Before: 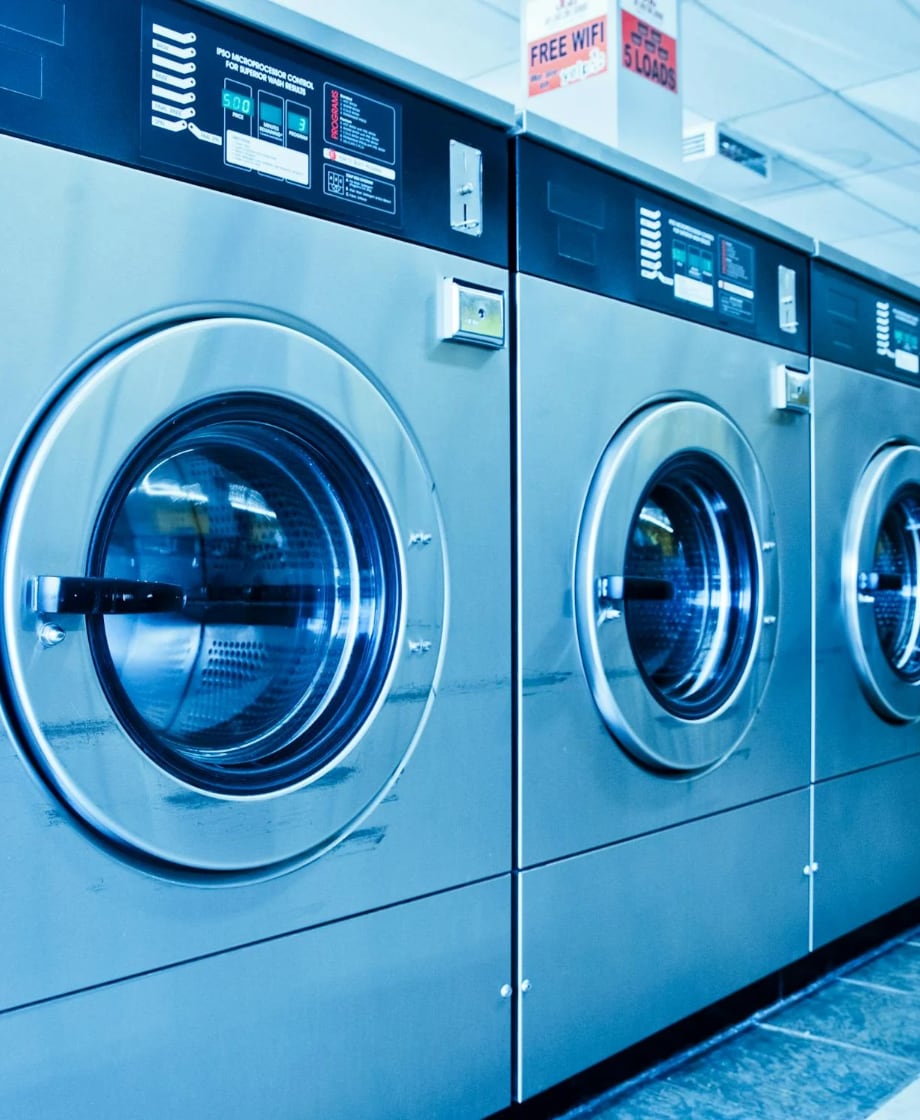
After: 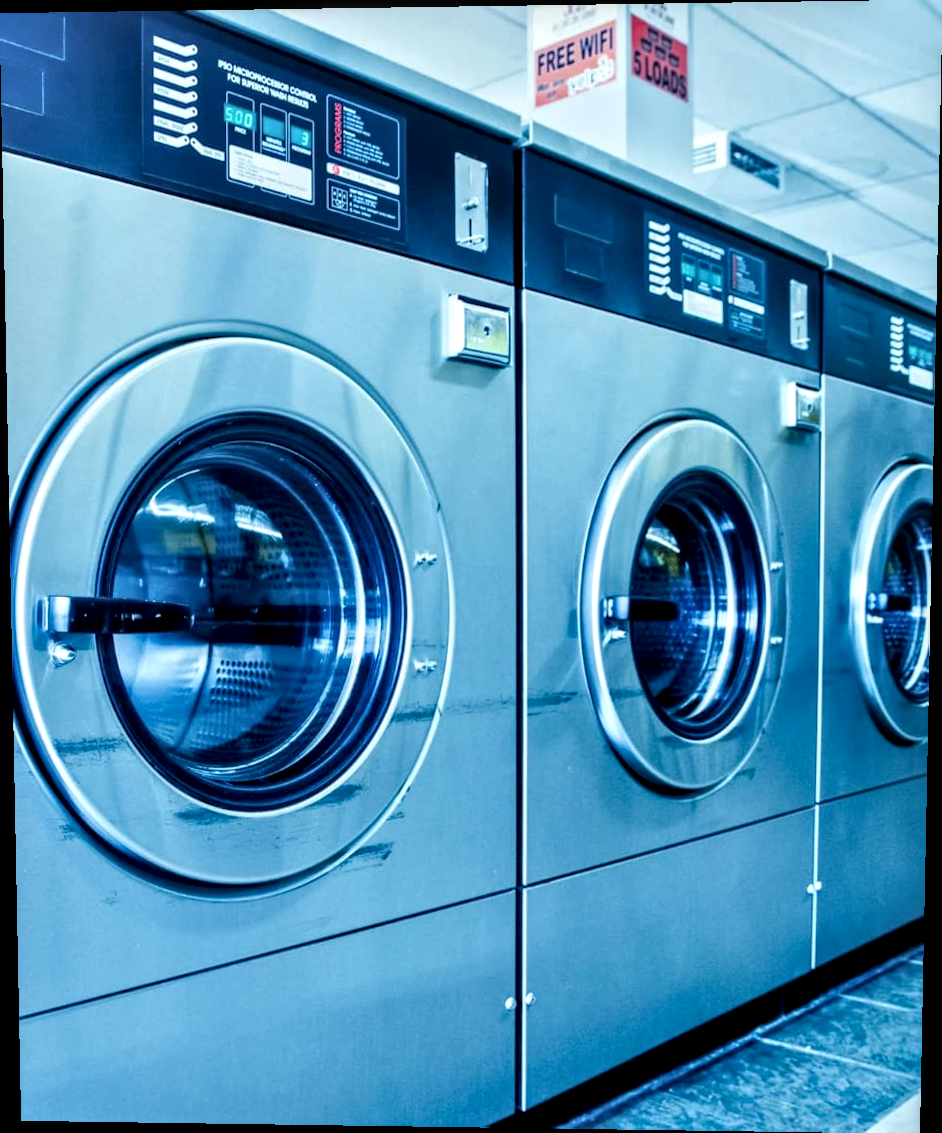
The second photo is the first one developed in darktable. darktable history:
local contrast: highlights 60%, shadows 60%, detail 160%
rotate and perspective: lens shift (vertical) 0.048, lens shift (horizontal) -0.024, automatic cropping off
